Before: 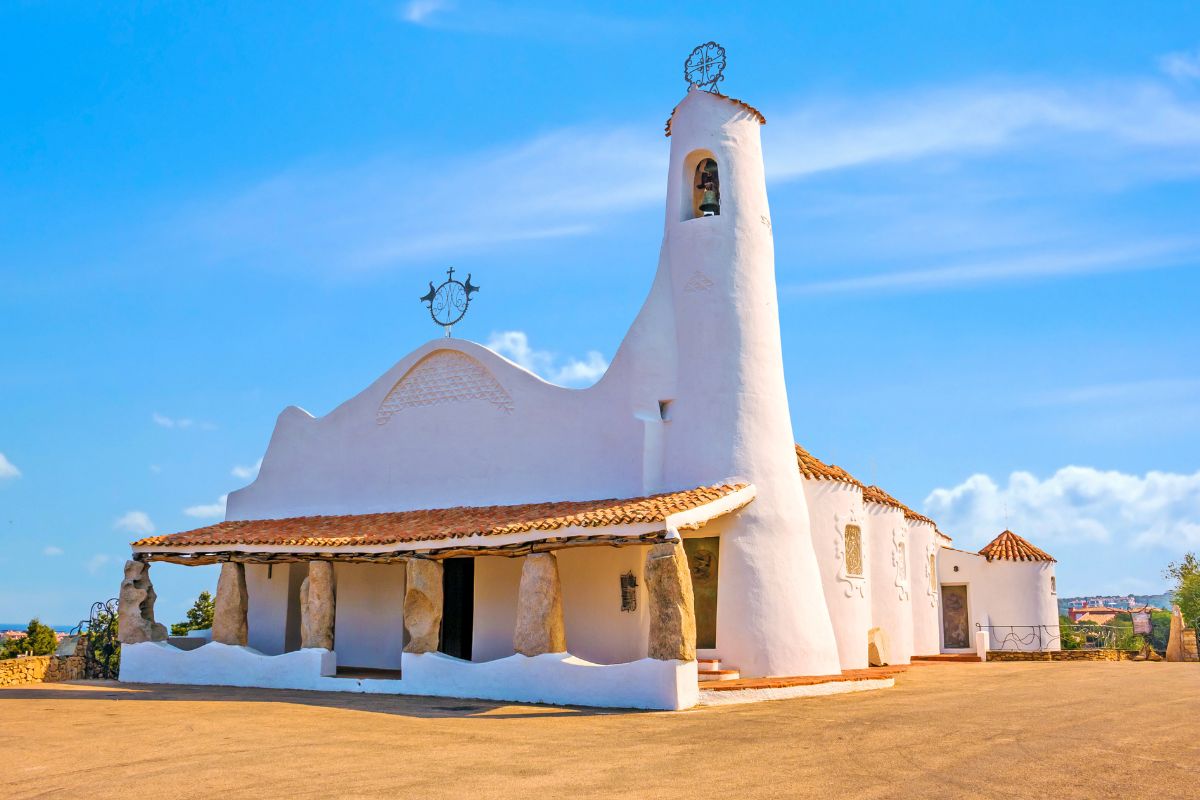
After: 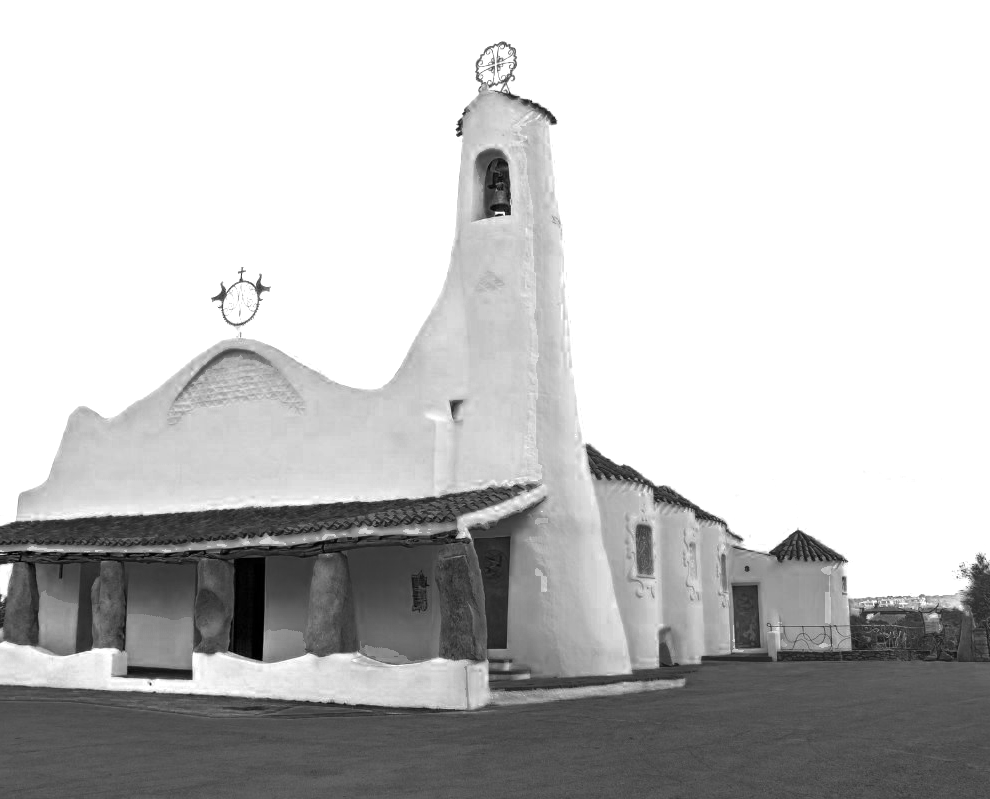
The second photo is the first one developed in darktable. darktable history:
crop: left 17.434%, bottom 0.024%
color zones: curves: ch0 [(0.287, 0.048) (0.493, 0.484) (0.737, 0.816)]; ch1 [(0, 0) (0.143, 0) (0.286, 0) (0.429, 0) (0.571, 0) (0.714, 0) (0.857, 0)]
